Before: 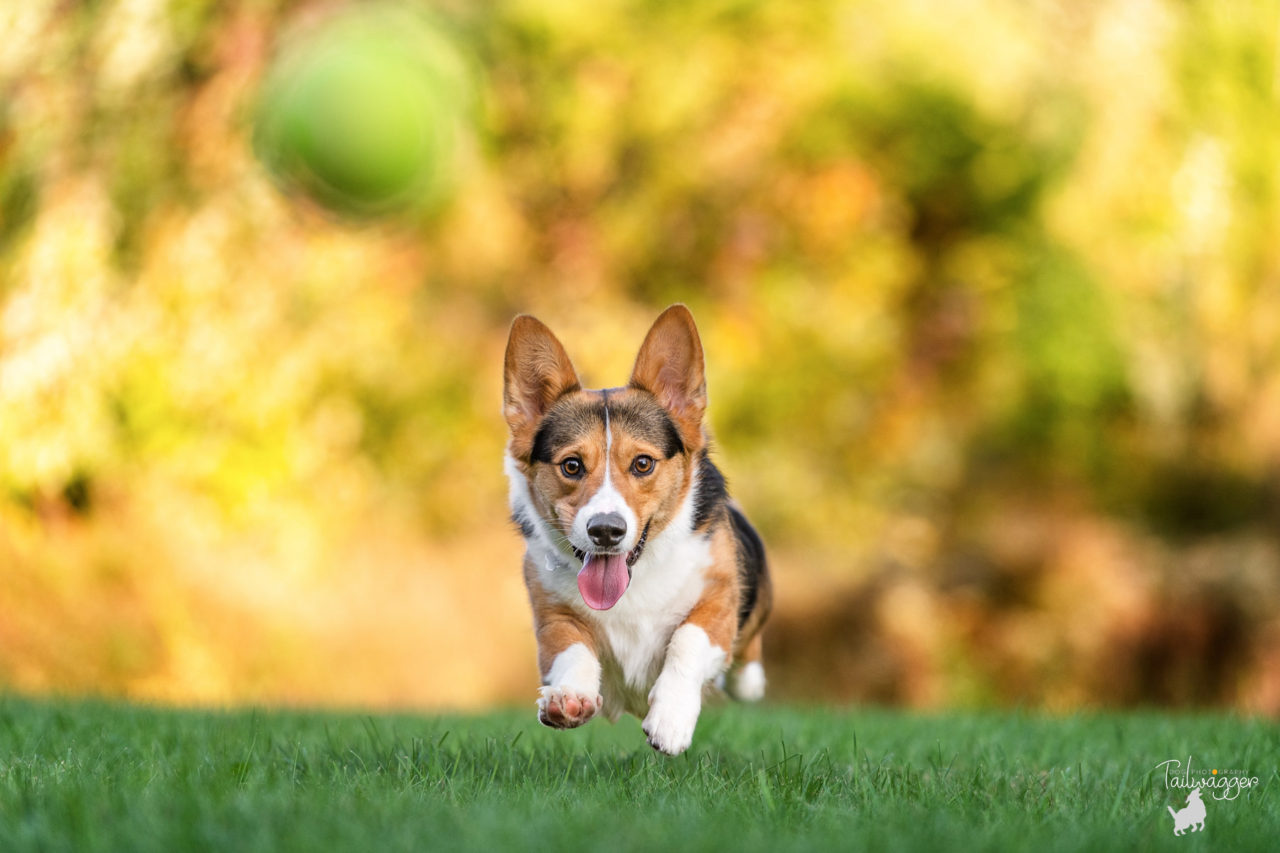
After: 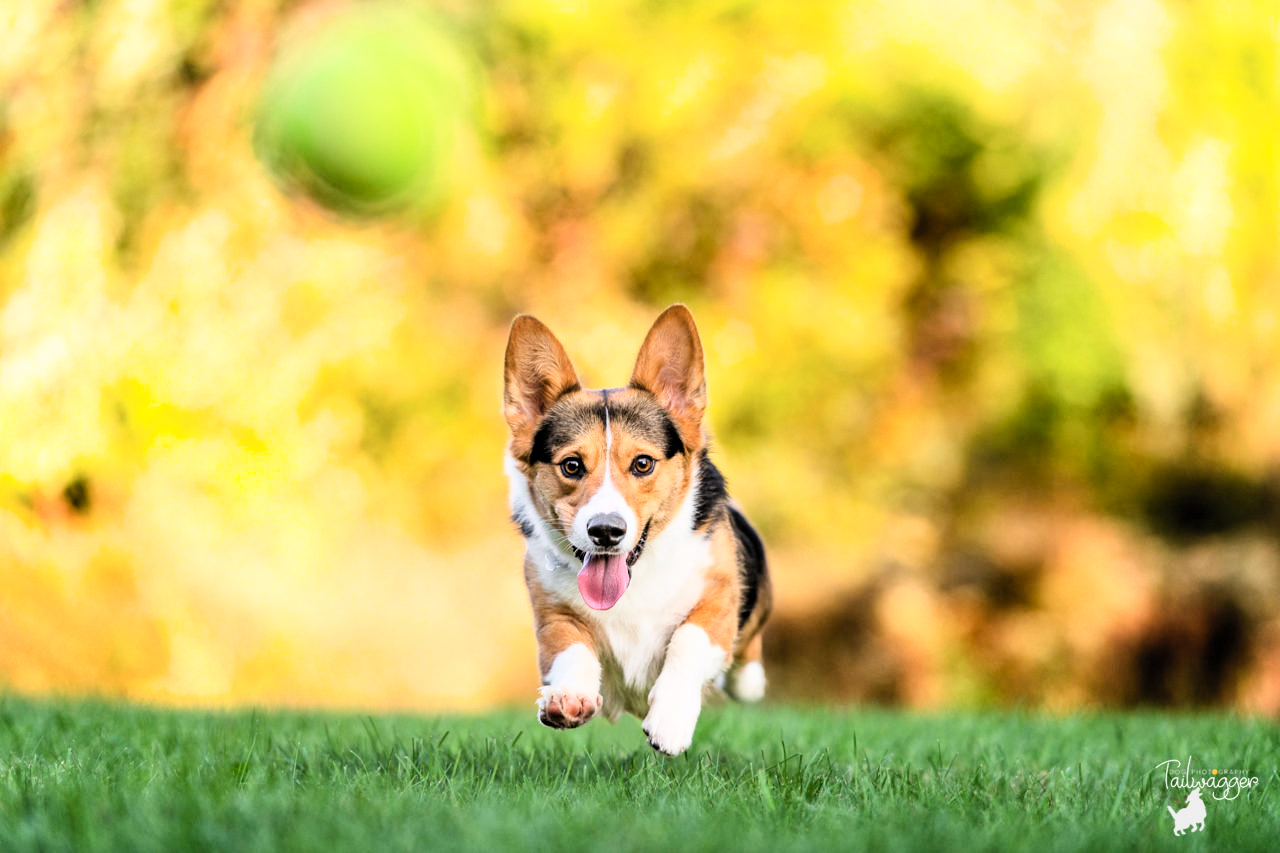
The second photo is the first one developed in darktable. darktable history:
contrast brightness saturation: contrast 0.2, brightness 0.169, saturation 0.216
filmic rgb: middle gray luminance 8.78%, black relative exposure -6.24 EV, white relative exposure 2.7 EV, target black luminance 0%, hardness 4.79, latitude 73.48%, contrast 1.33, shadows ↔ highlights balance 10.09%
